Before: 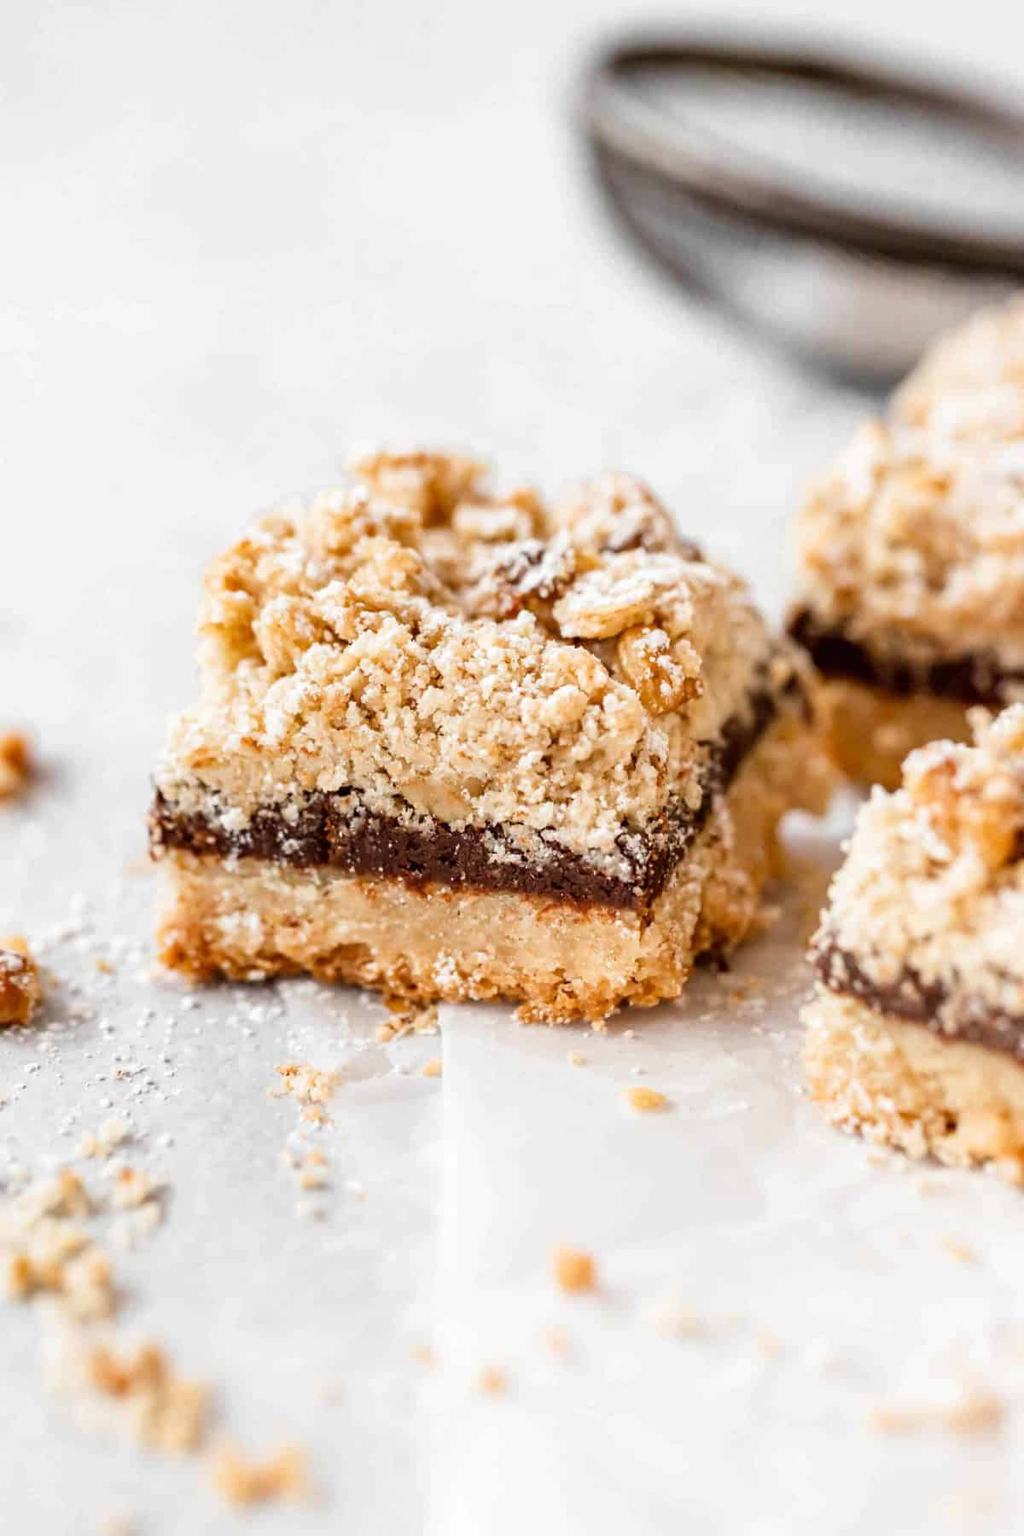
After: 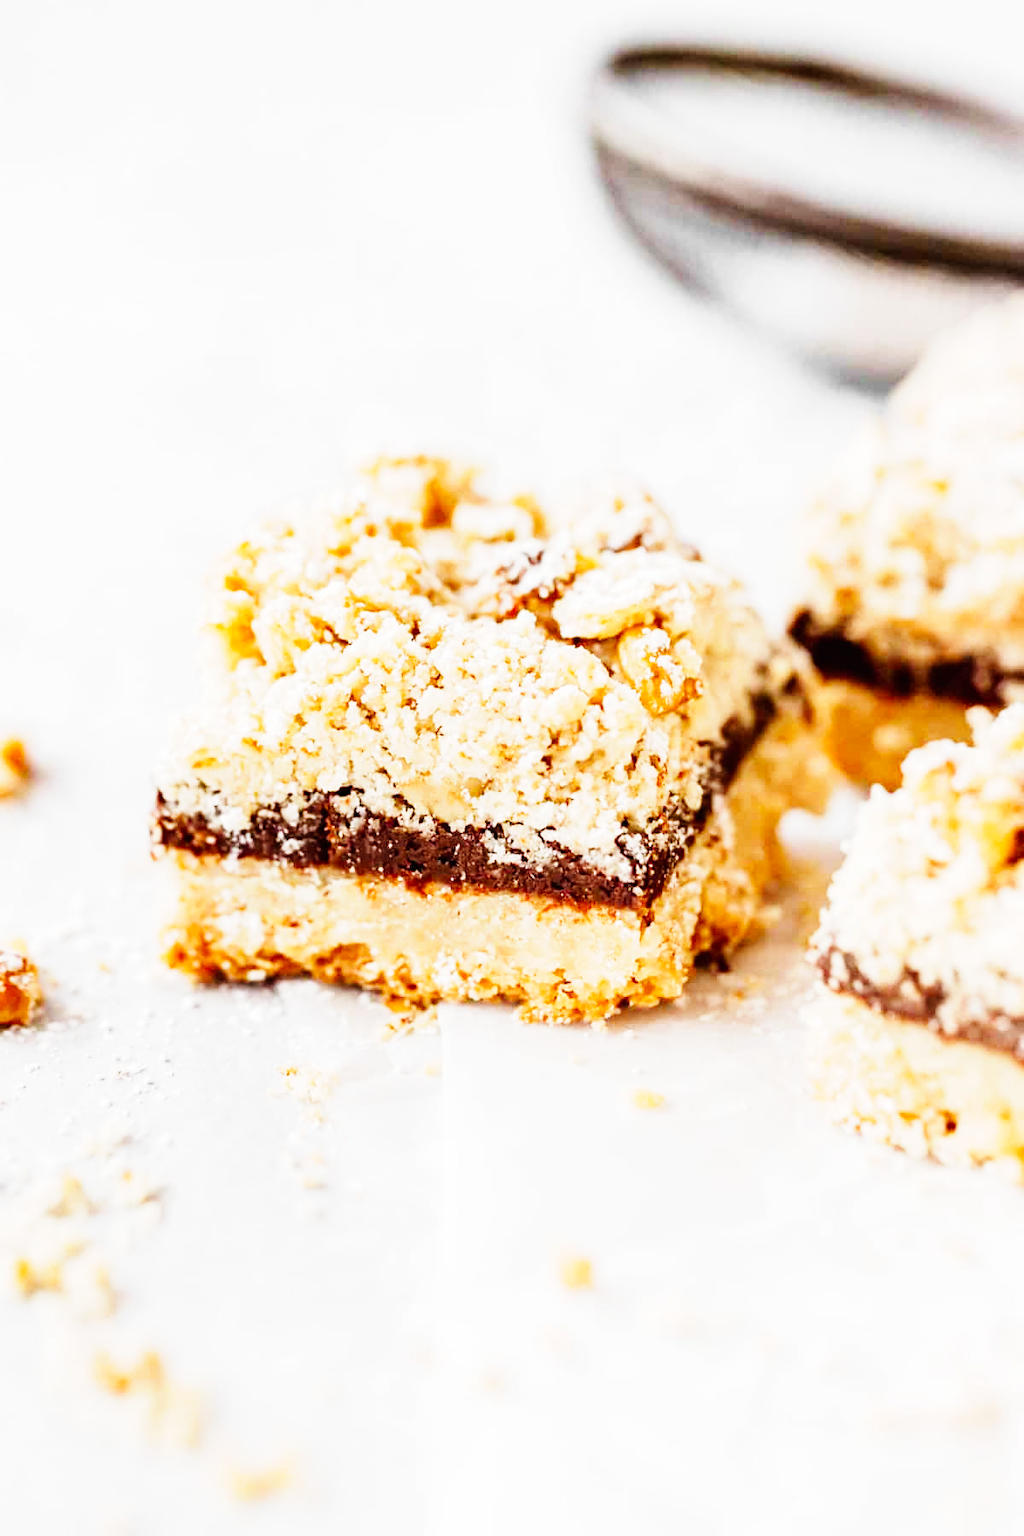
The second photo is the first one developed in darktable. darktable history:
base curve: curves: ch0 [(0, 0) (0, 0.001) (0.001, 0.001) (0.004, 0.002) (0.007, 0.004) (0.015, 0.013) (0.033, 0.045) (0.052, 0.096) (0.075, 0.17) (0.099, 0.241) (0.163, 0.42) (0.219, 0.55) (0.259, 0.616) (0.327, 0.722) (0.365, 0.765) (0.522, 0.873) (0.547, 0.881) (0.689, 0.919) (0.826, 0.952) (1, 1)], preserve colors none
